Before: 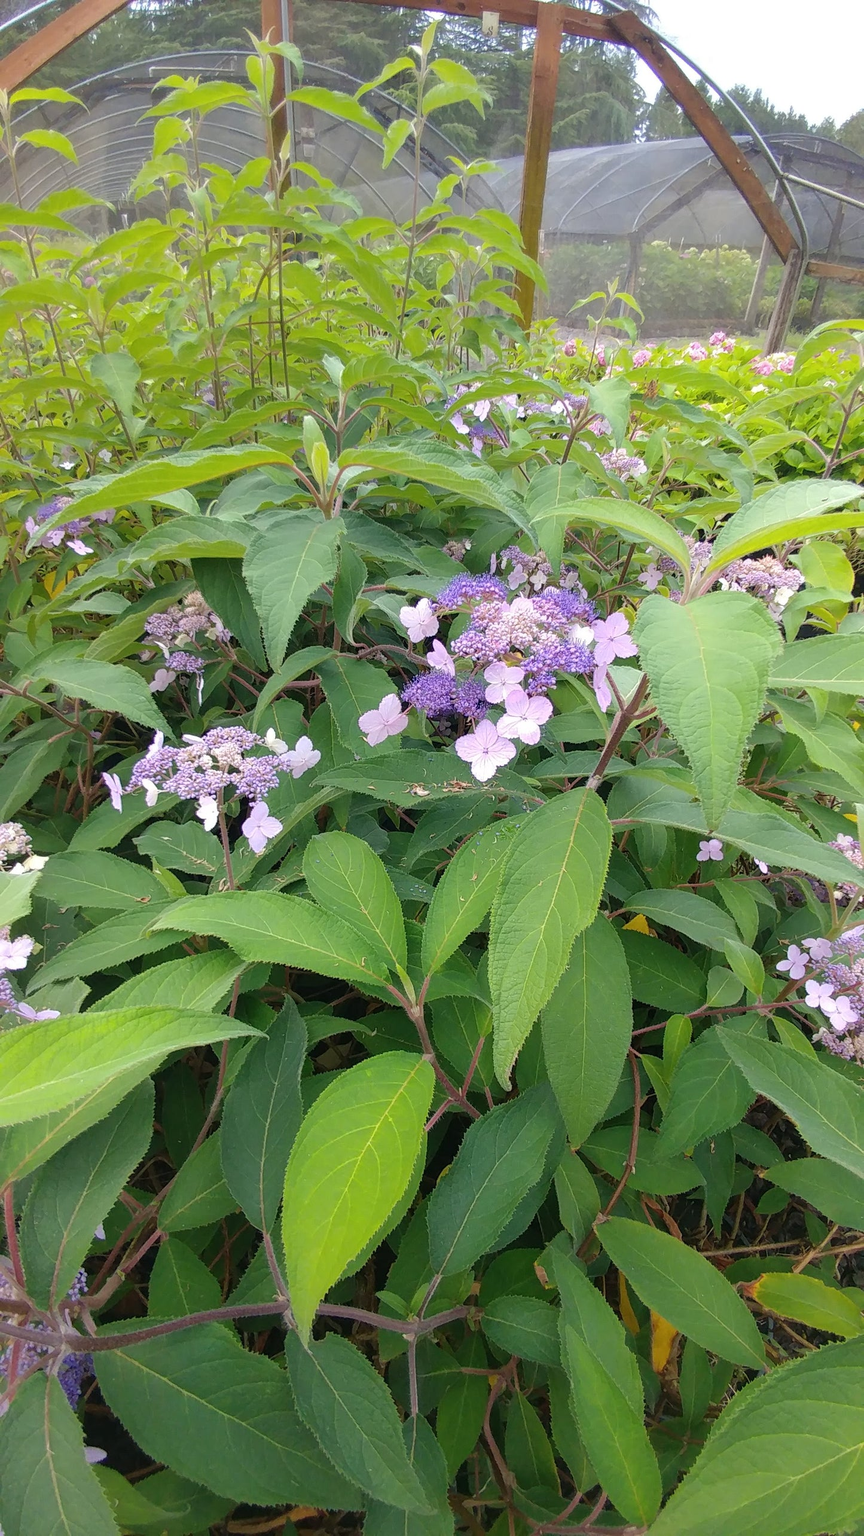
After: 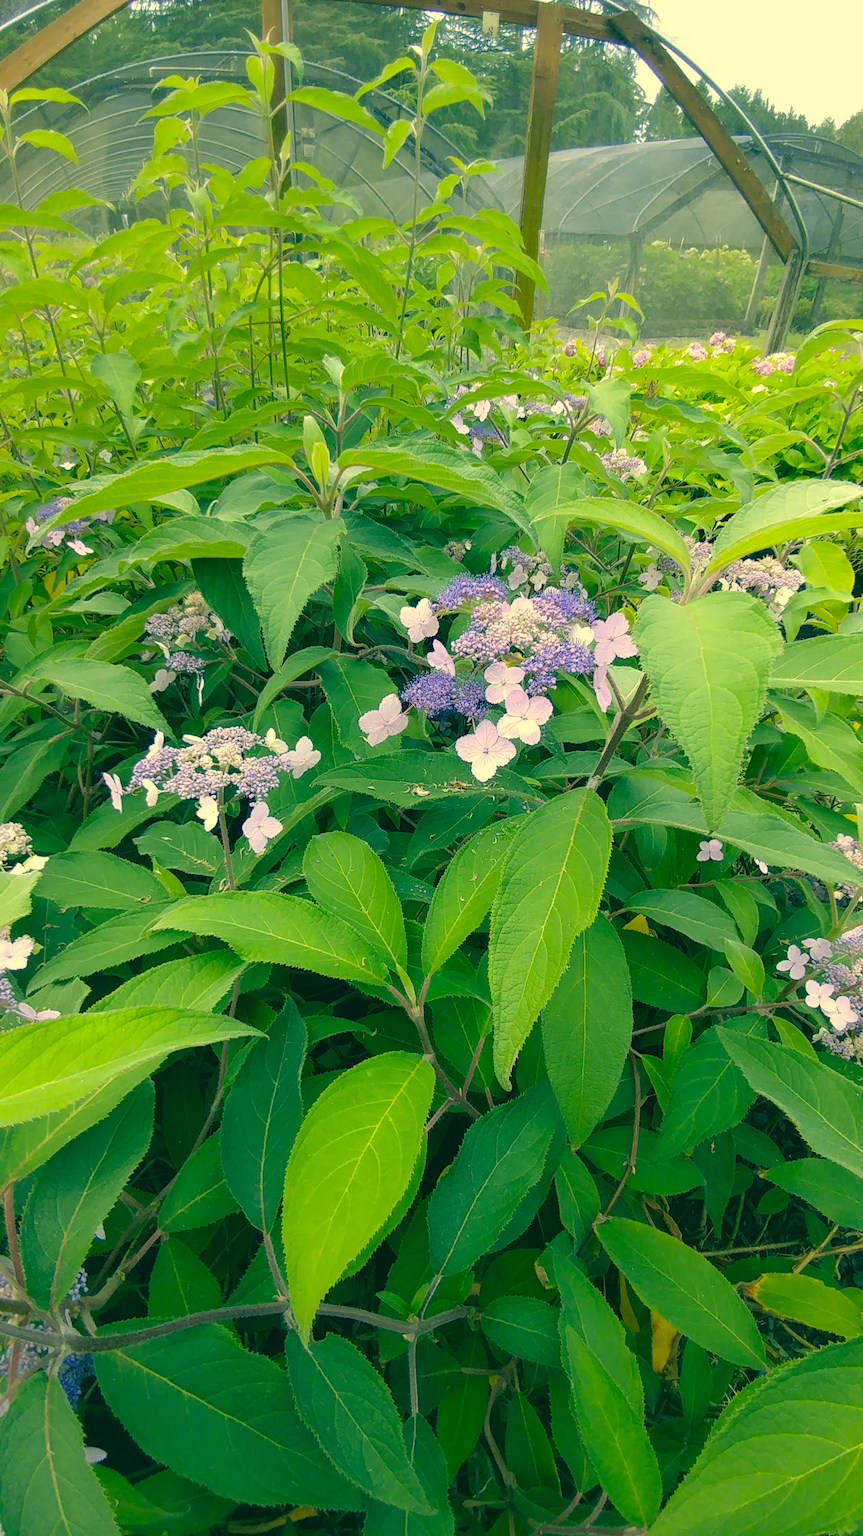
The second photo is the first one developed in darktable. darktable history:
color correction: highlights a* 1.83, highlights b* 34.02, shadows a* -36.68, shadows b* -5.48
white balance: red 0.982, blue 1.018
